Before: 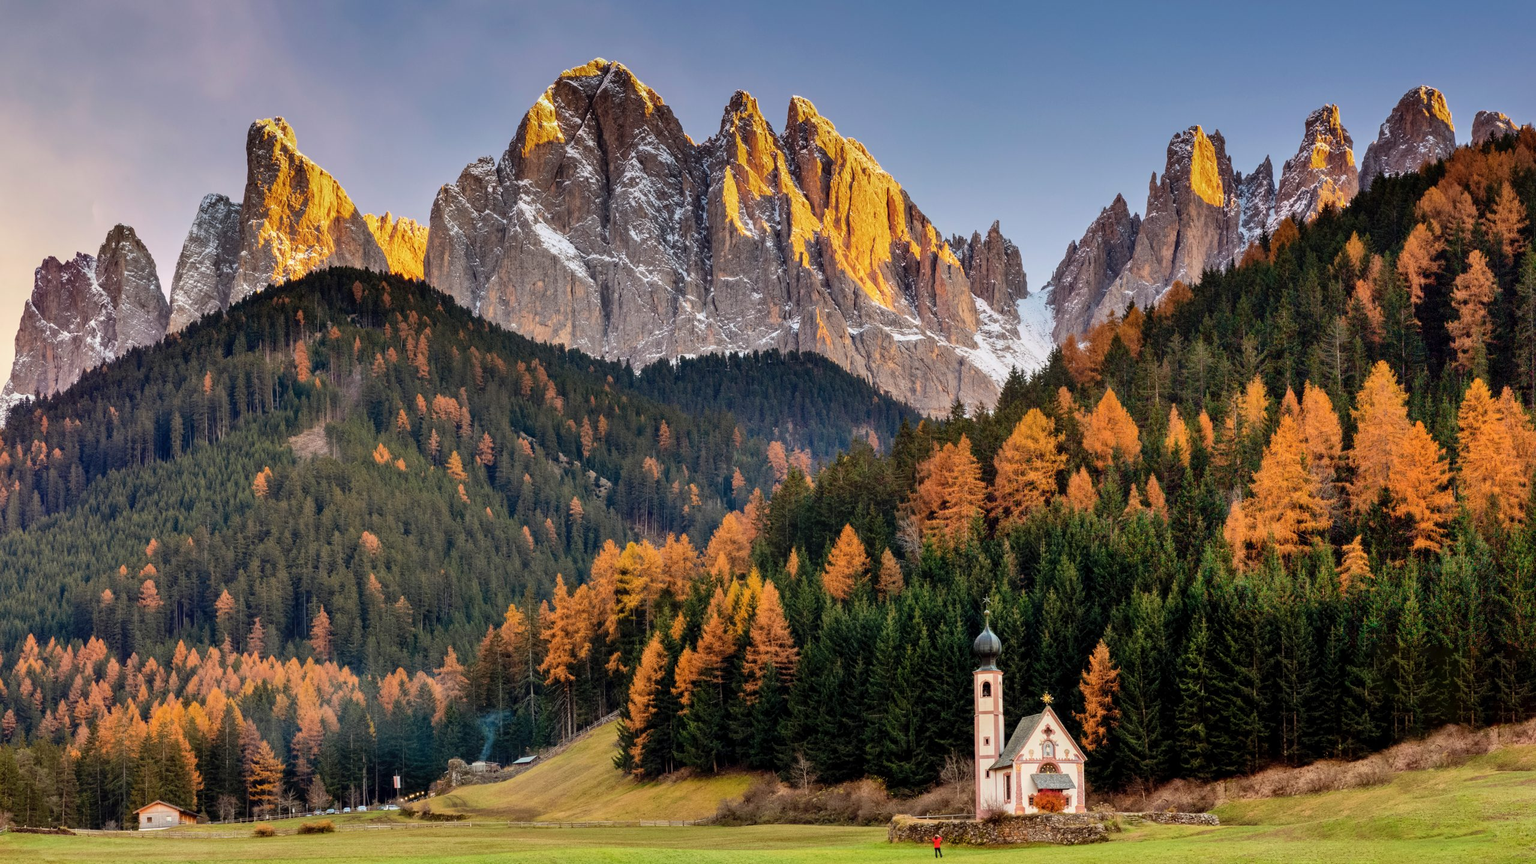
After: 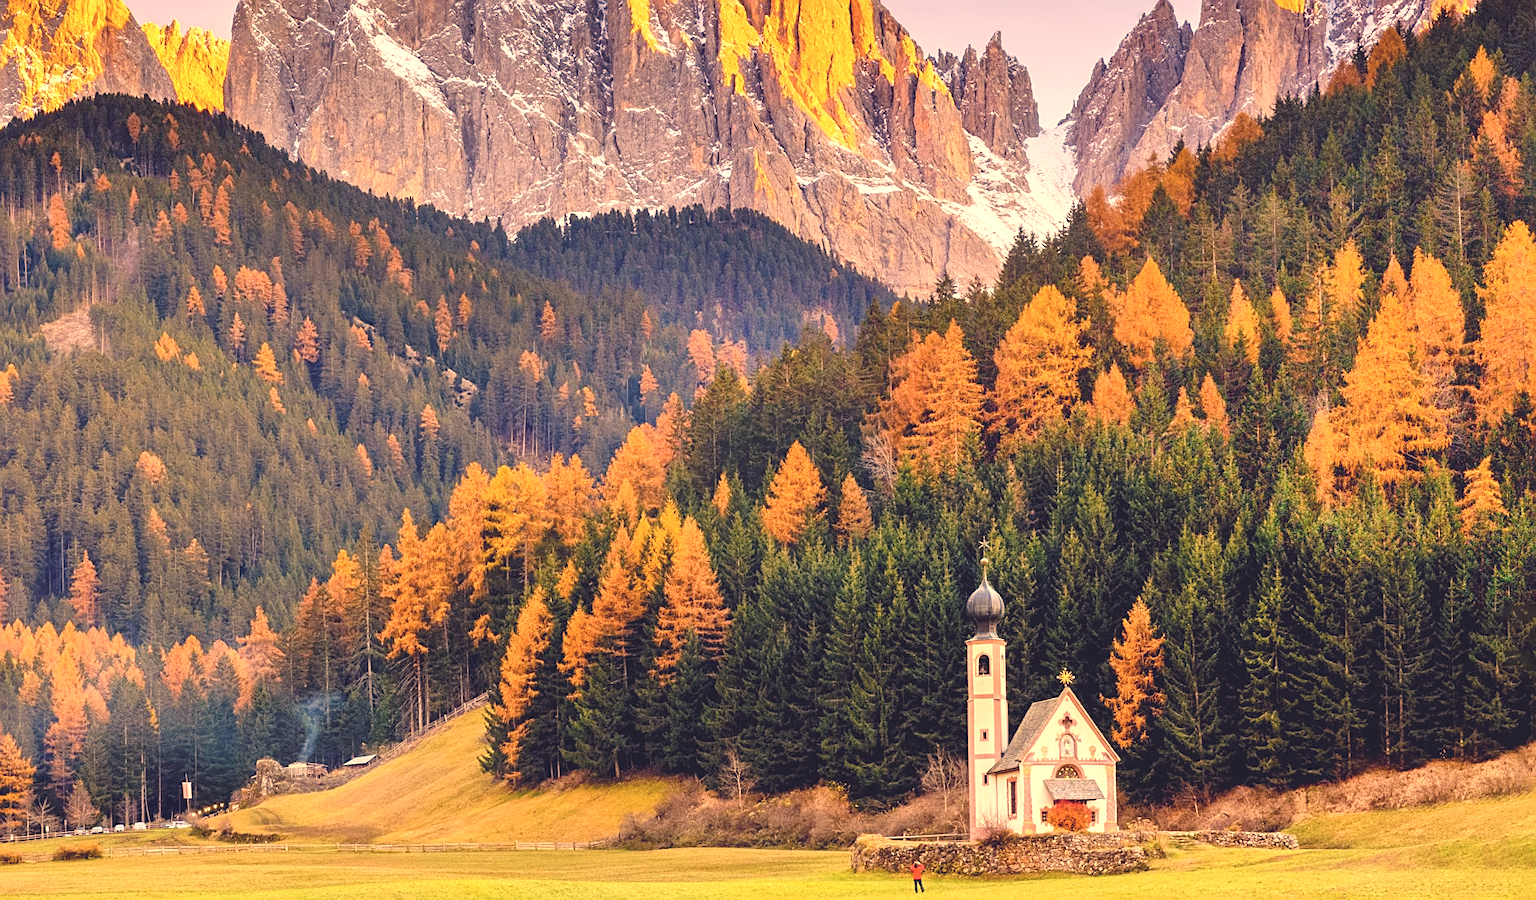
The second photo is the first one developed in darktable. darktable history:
color balance rgb: shadows lift › chroma 2%, shadows lift › hue 247.2°, power › chroma 0.3%, power › hue 25.2°, highlights gain › chroma 3%, highlights gain › hue 60°, global offset › luminance 0.75%, perceptual saturation grading › global saturation 20%, perceptual saturation grading › highlights -20%, perceptual saturation grading › shadows 30%, global vibrance 20%
crop: left 16.871%, top 22.857%, right 9.116%
contrast brightness saturation: brightness 0.15
sharpen: on, module defaults
color correction: highlights a* 19.59, highlights b* 27.49, shadows a* 3.46, shadows b* -17.28, saturation 0.73
exposure: black level correction 0, exposure 0.7 EV, compensate exposure bias true, compensate highlight preservation false
tone equalizer: -7 EV 0.18 EV, -6 EV 0.12 EV, -5 EV 0.08 EV, -4 EV 0.04 EV, -2 EV -0.02 EV, -1 EV -0.04 EV, +0 EV -0.06 EV, luminance estimator HSV value / RGB max
